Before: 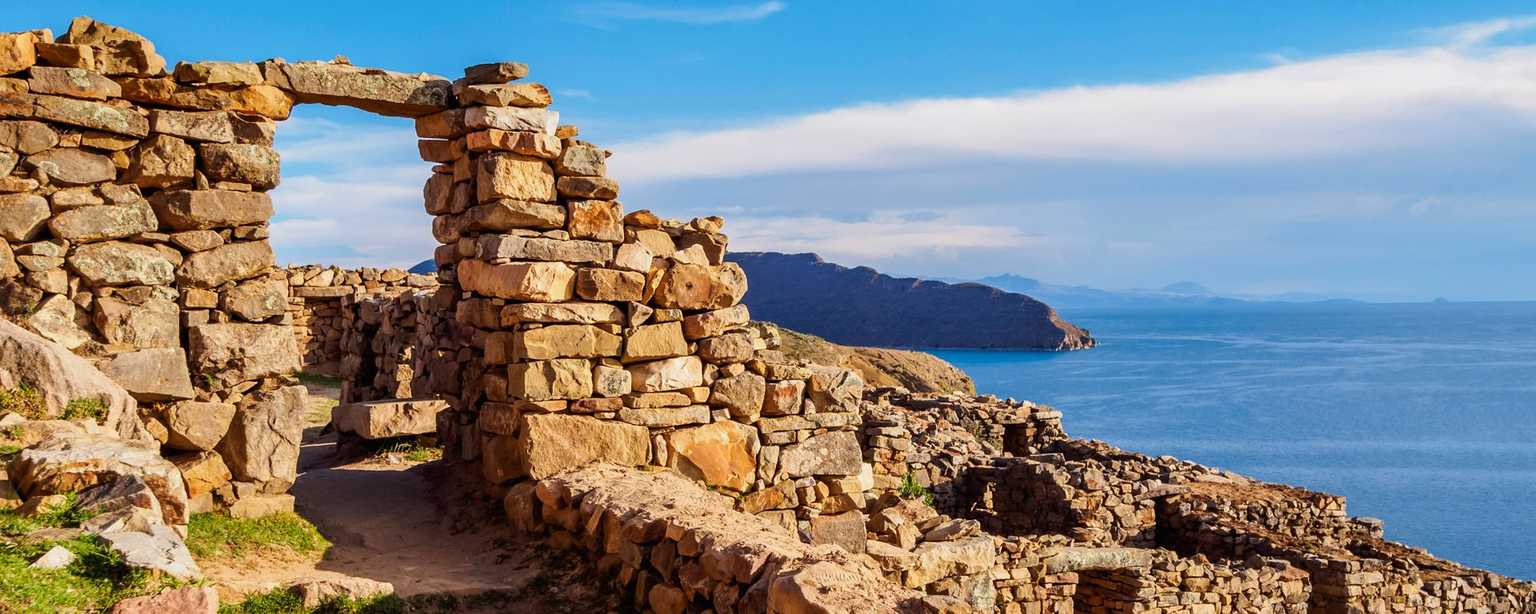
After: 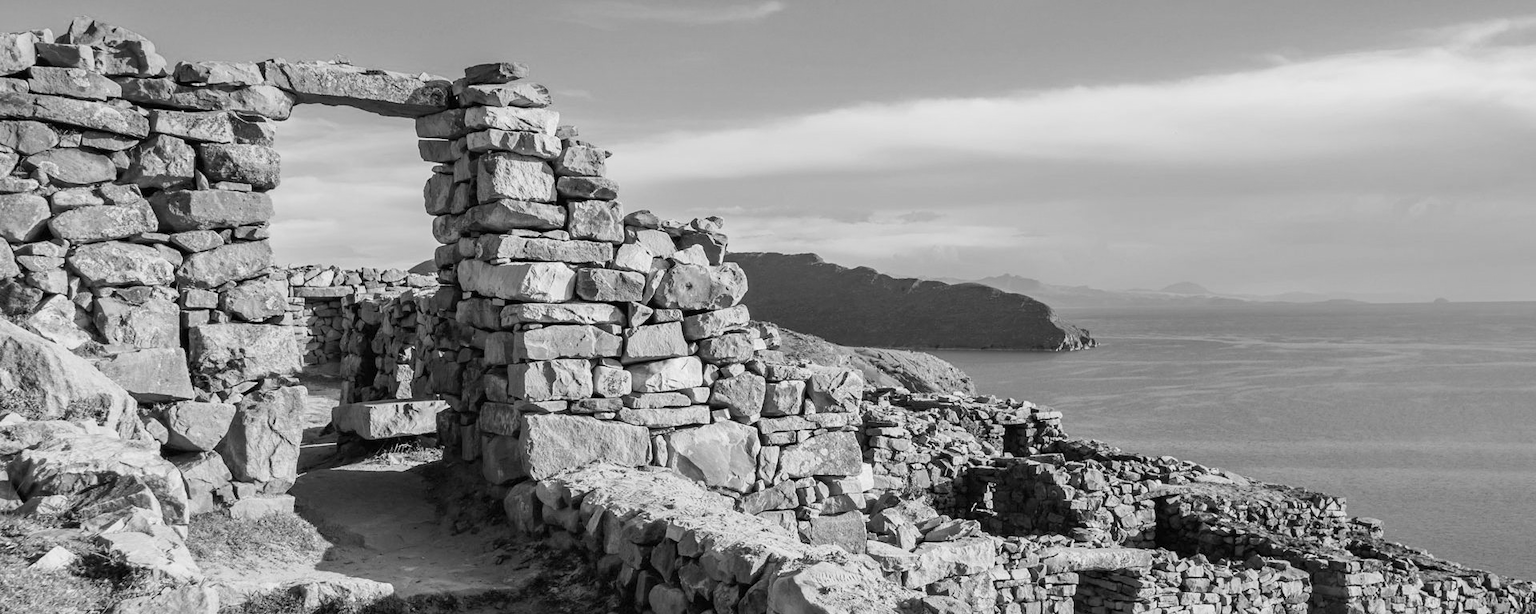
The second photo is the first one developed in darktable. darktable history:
contrast brightness saturation: brightness 0.09, saturation 0.19
monochrome: a 32, b 64, size 2.3
